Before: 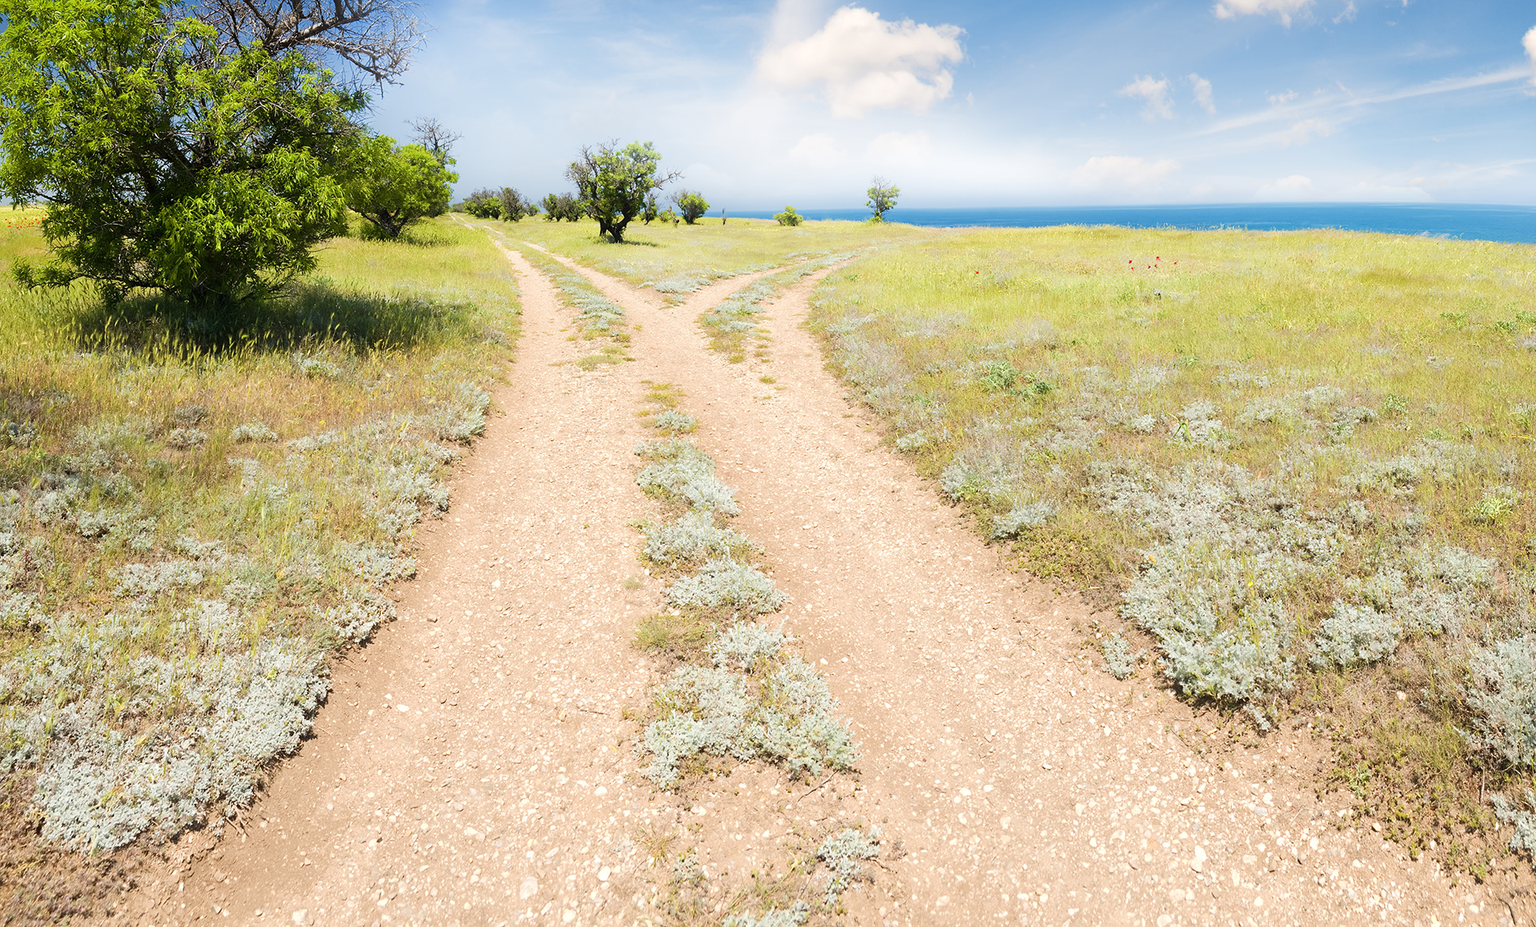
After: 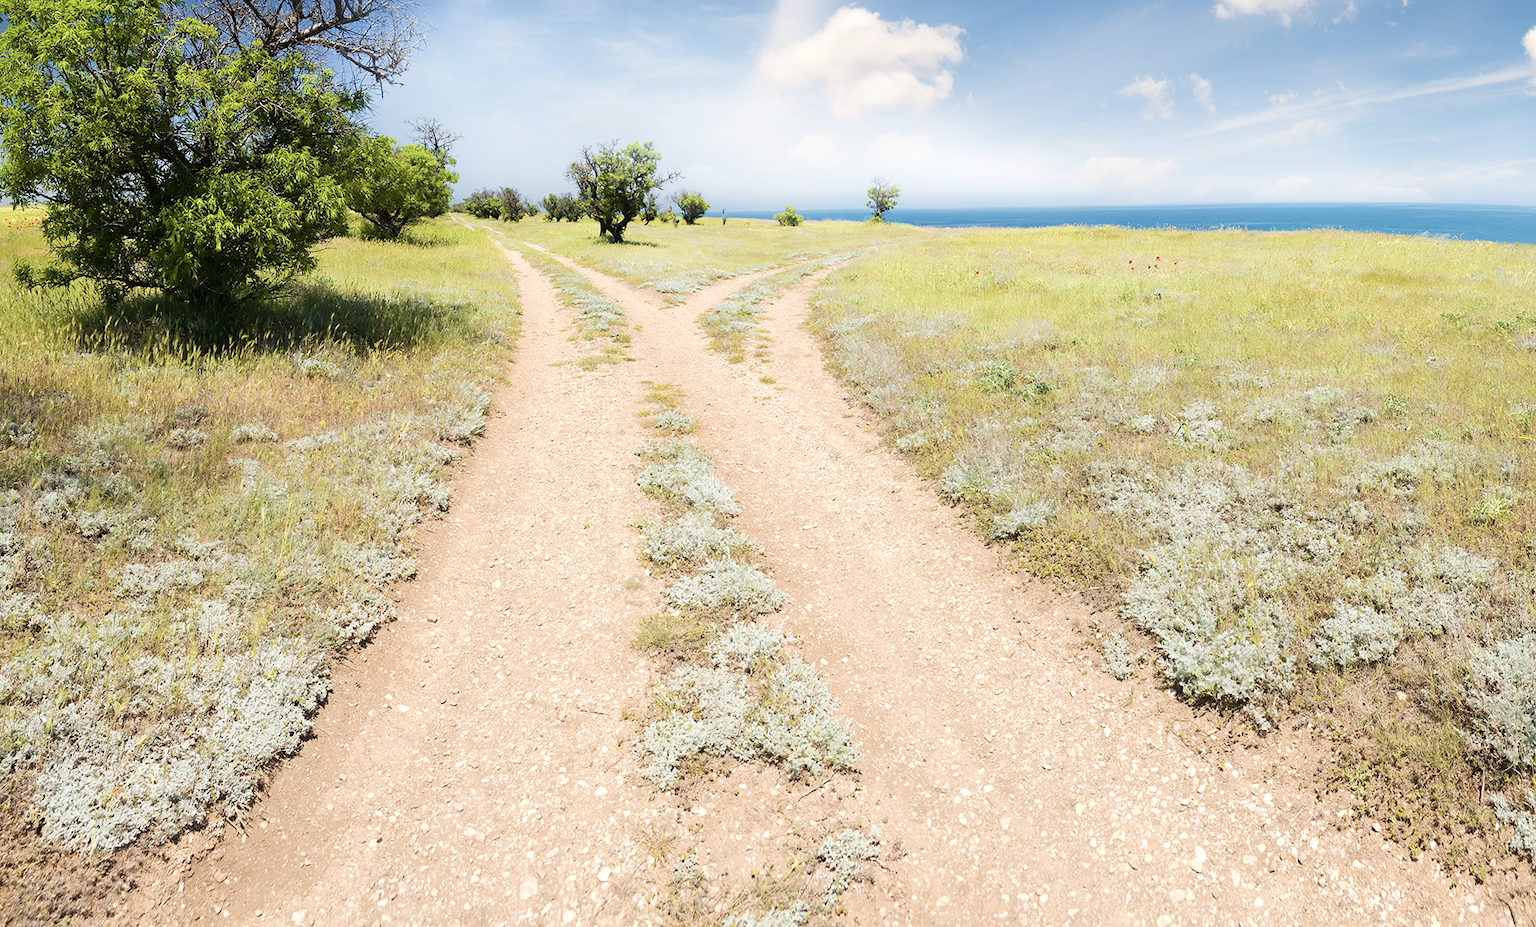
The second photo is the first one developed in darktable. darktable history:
contrast brightness saturation: contrast 0.112, saturation -0.151
